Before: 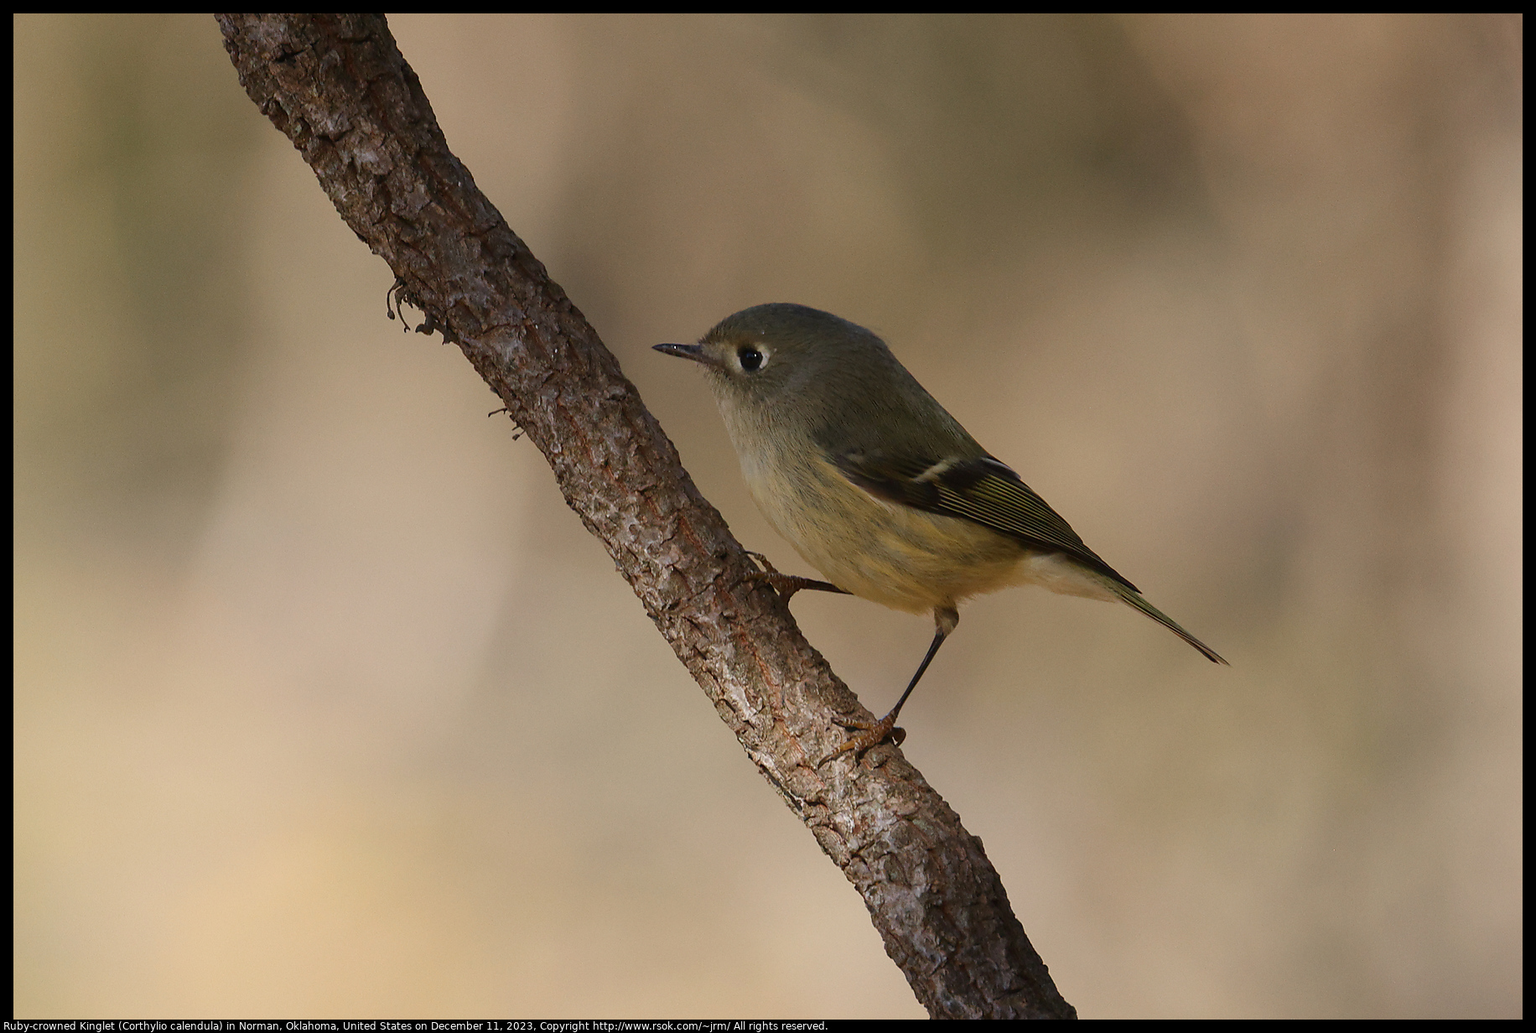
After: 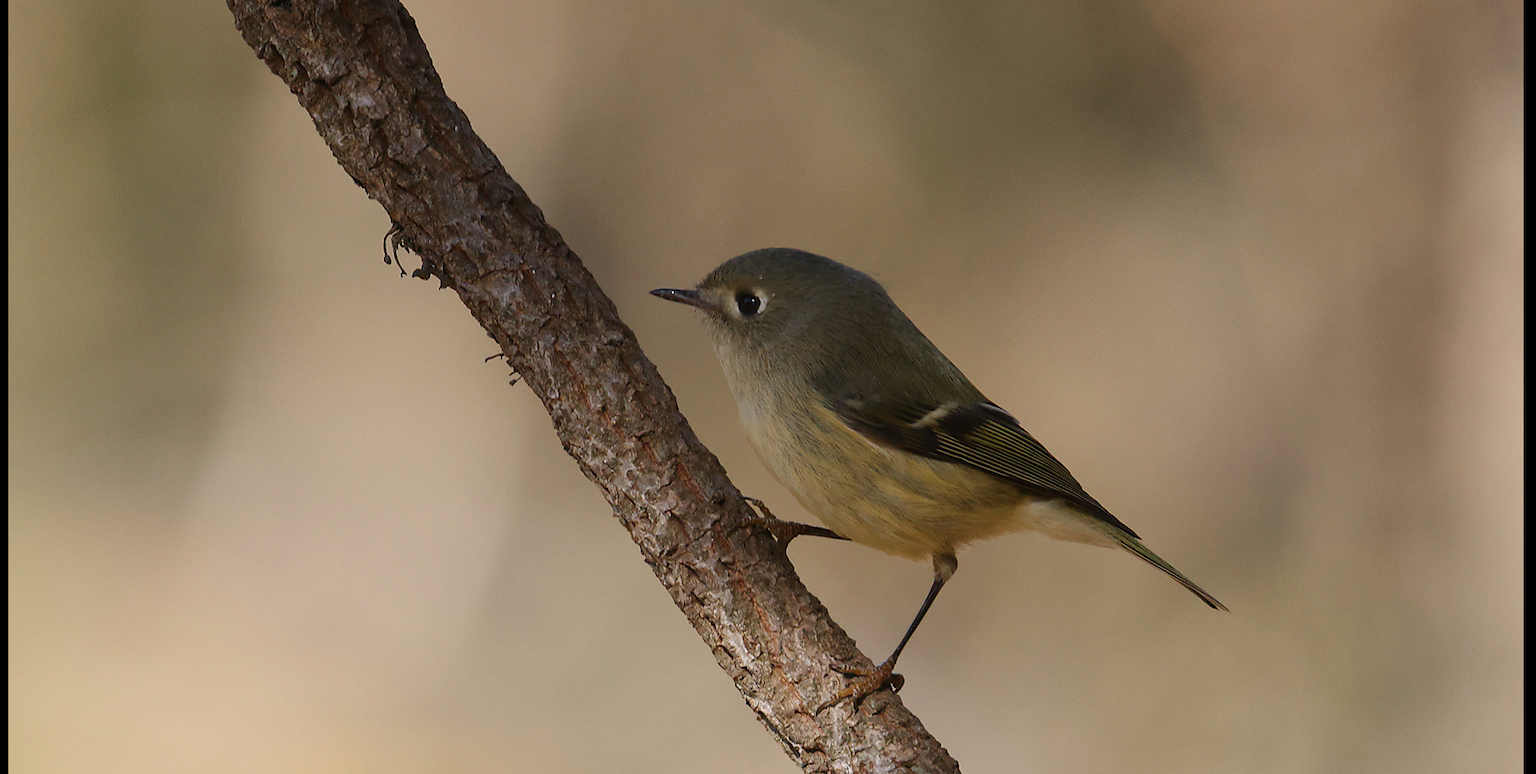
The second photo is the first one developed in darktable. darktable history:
crop: left 0.357%, top 5.482%, bottom 19.787%
